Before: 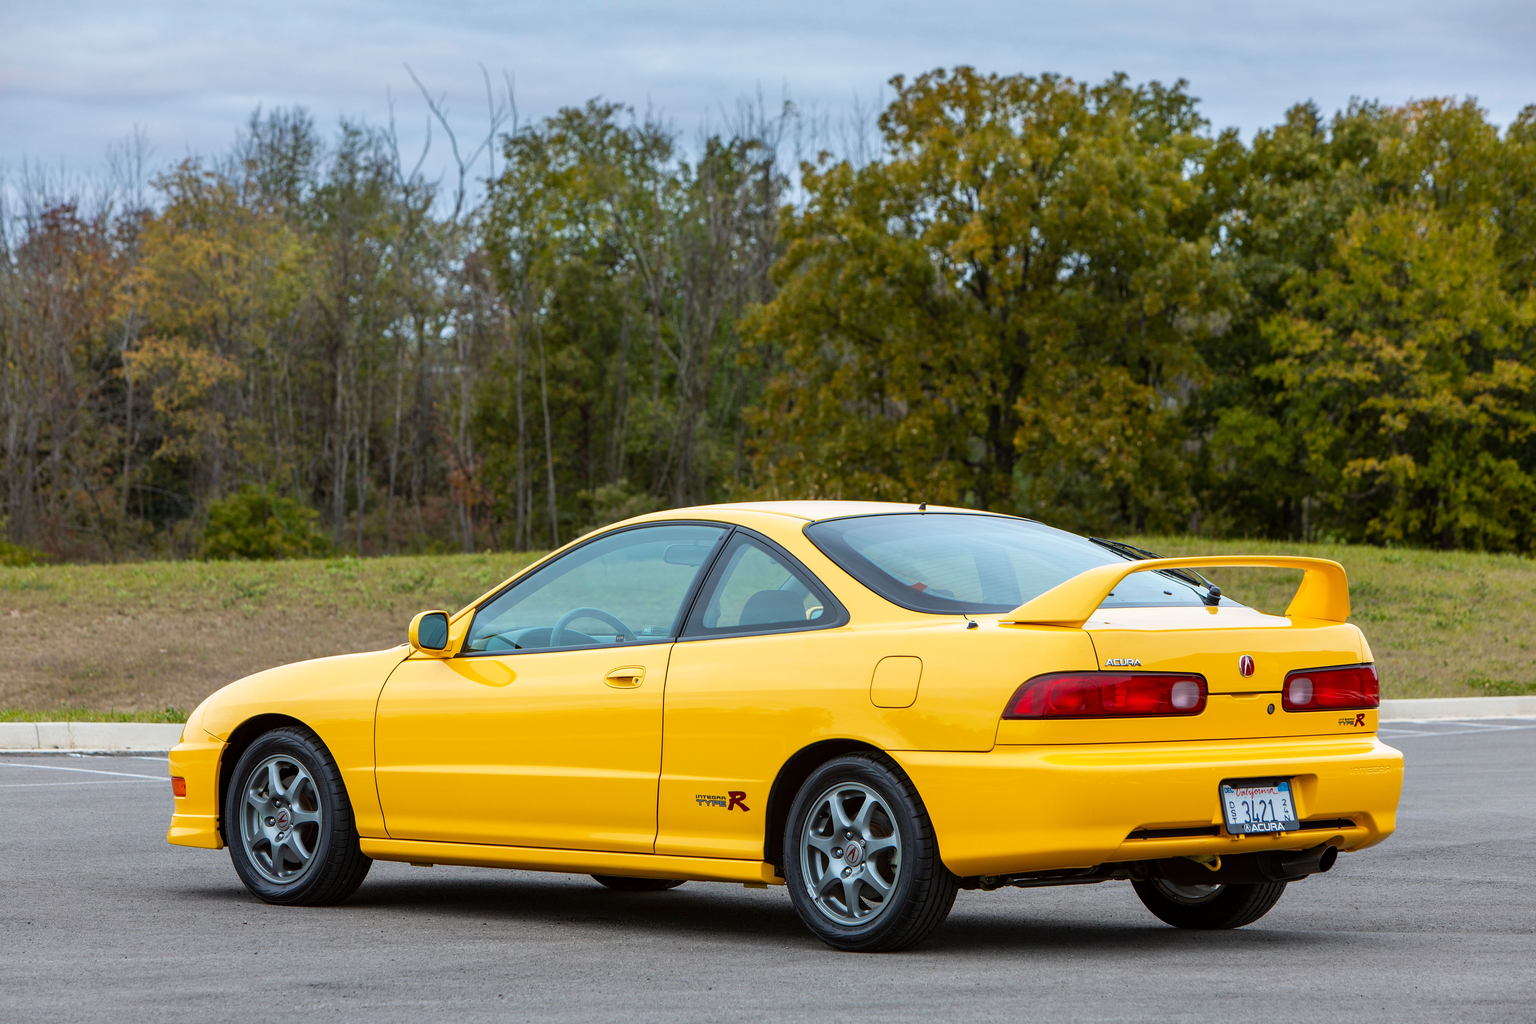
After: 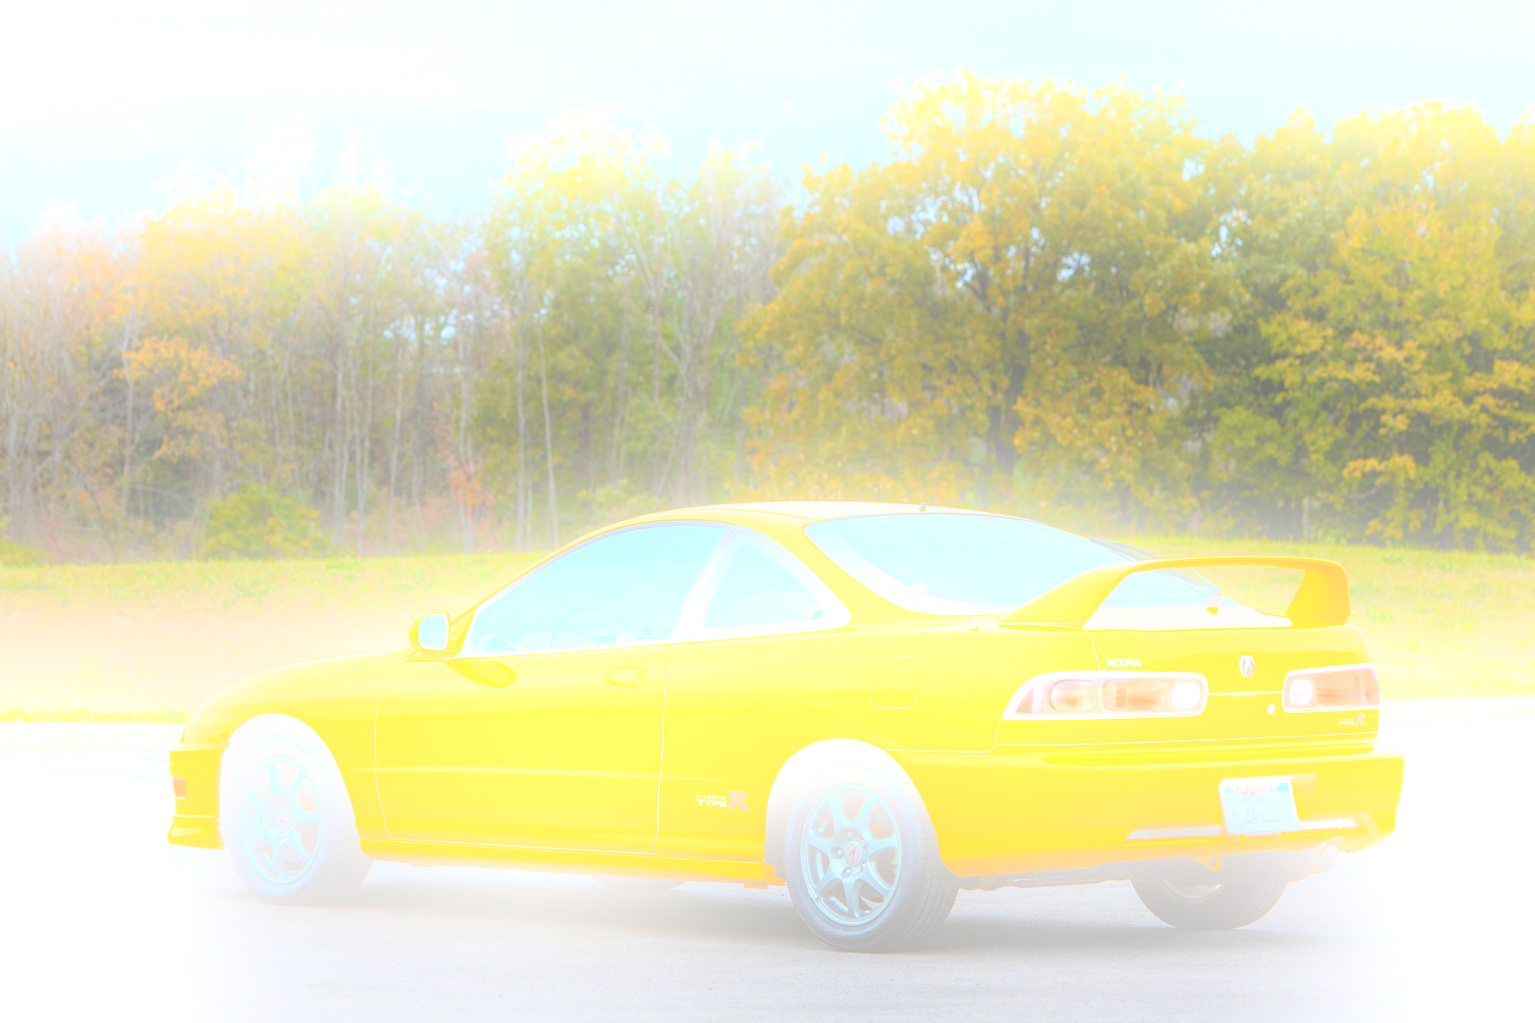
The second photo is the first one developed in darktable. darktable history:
bloom: size 85%, threshold 5%, strength 85%
local contrast: on, module defaults
